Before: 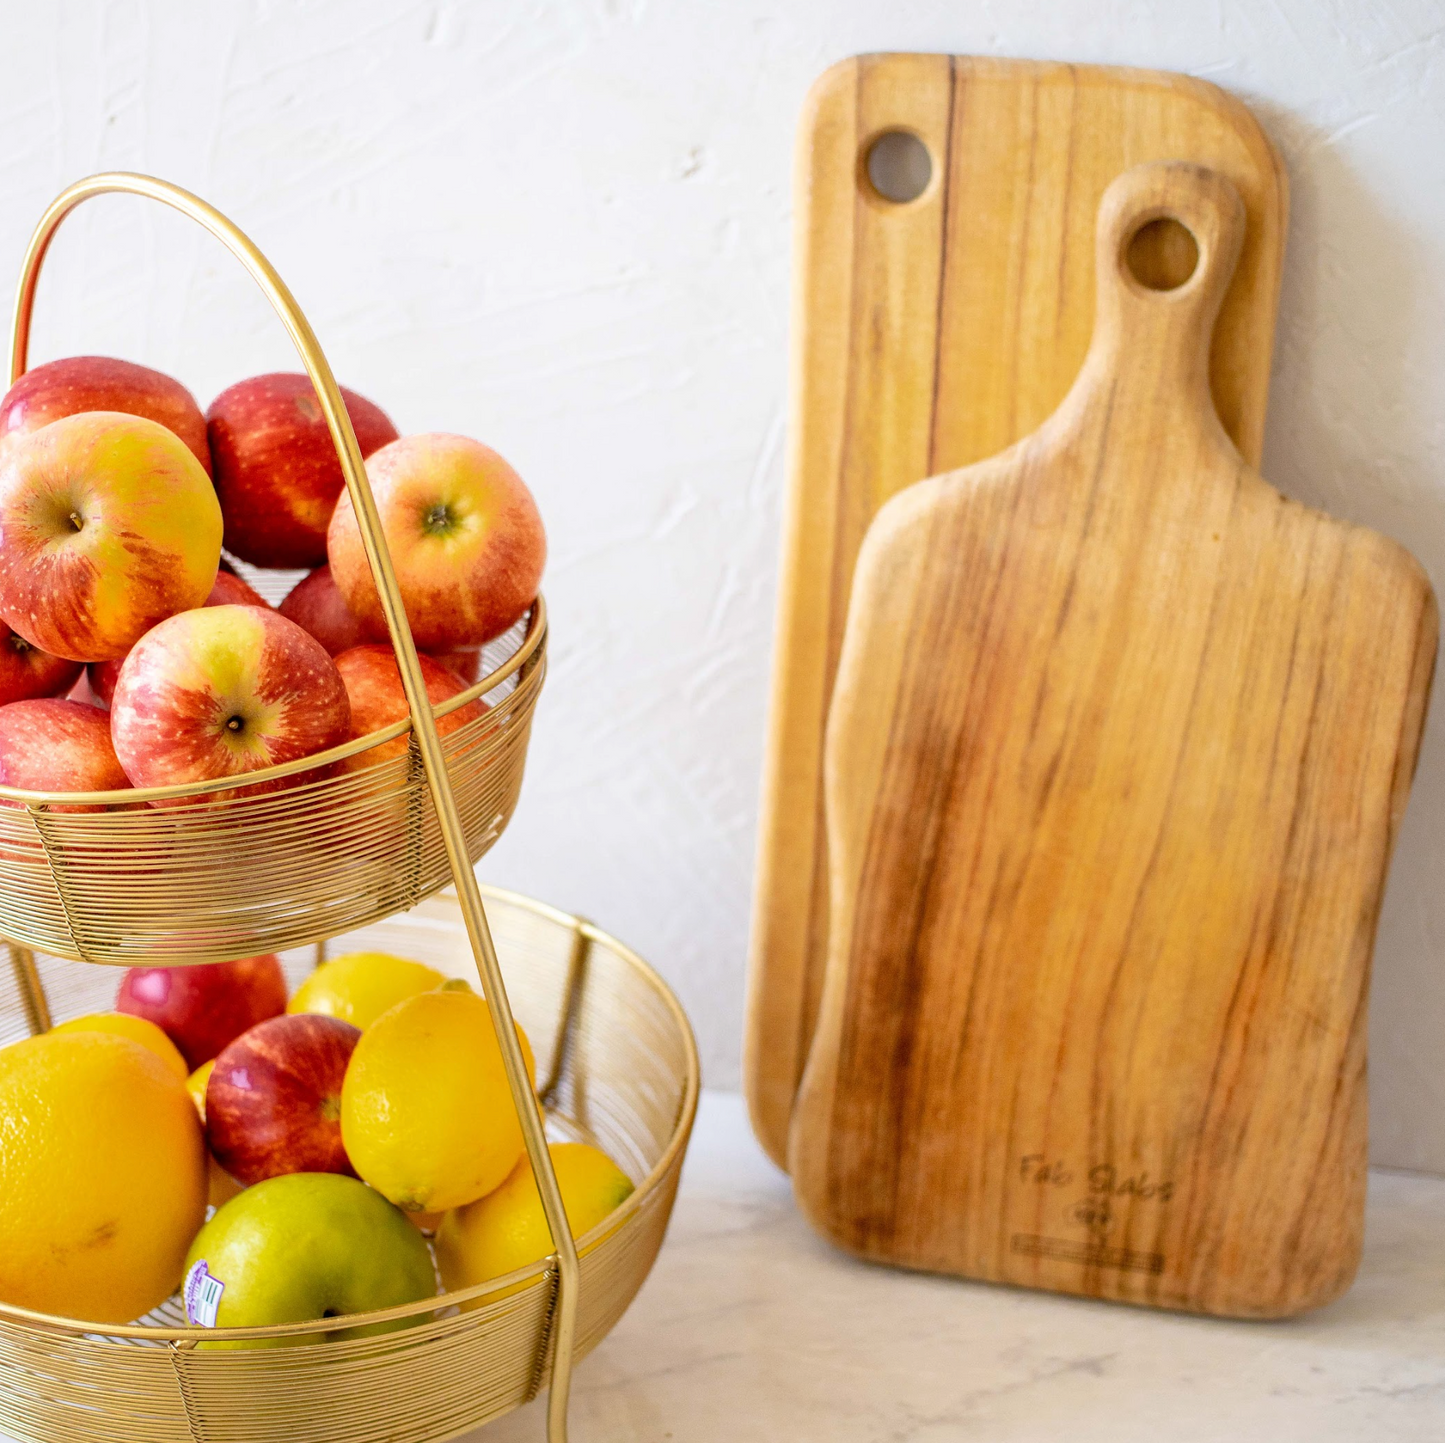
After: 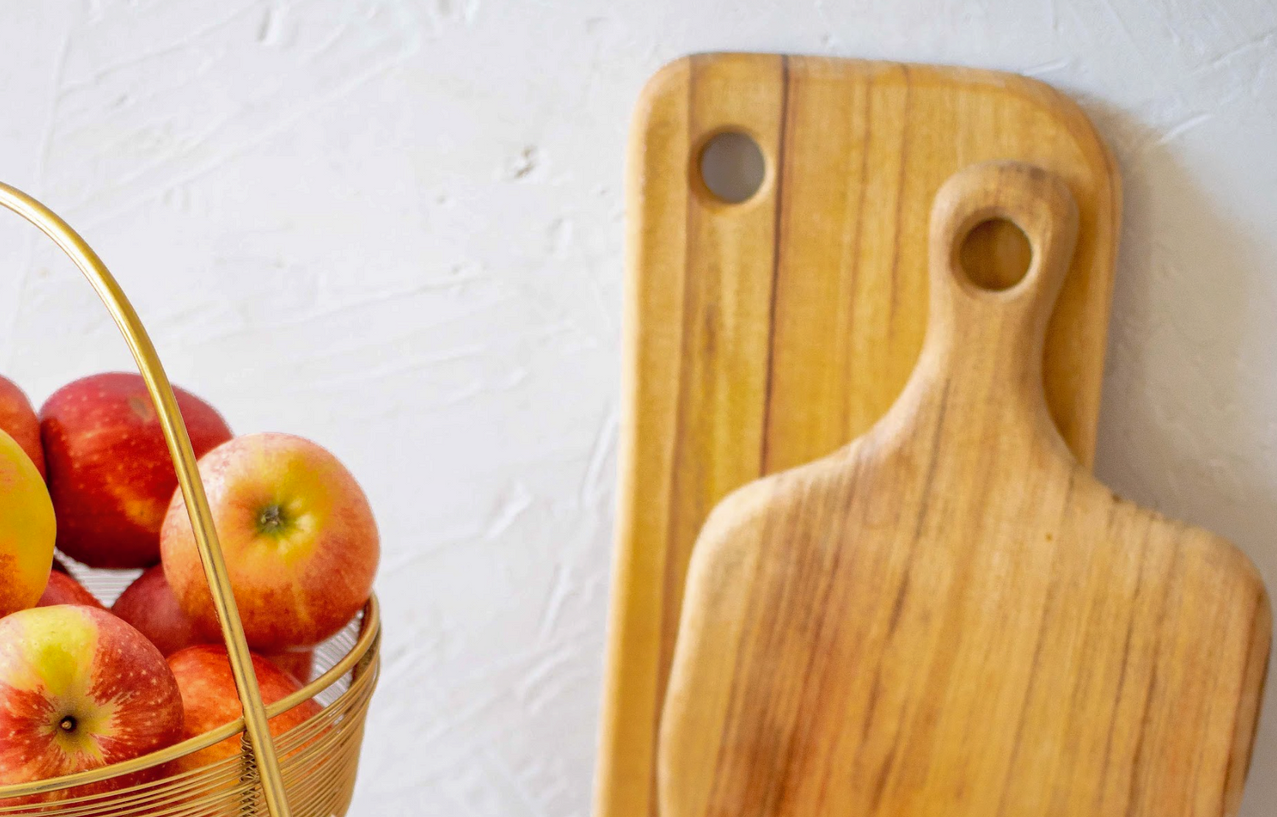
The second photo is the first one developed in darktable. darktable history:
crop and rotate: left 11.602%, bottom 43.349%
shadows and highlights: on, module defaults
